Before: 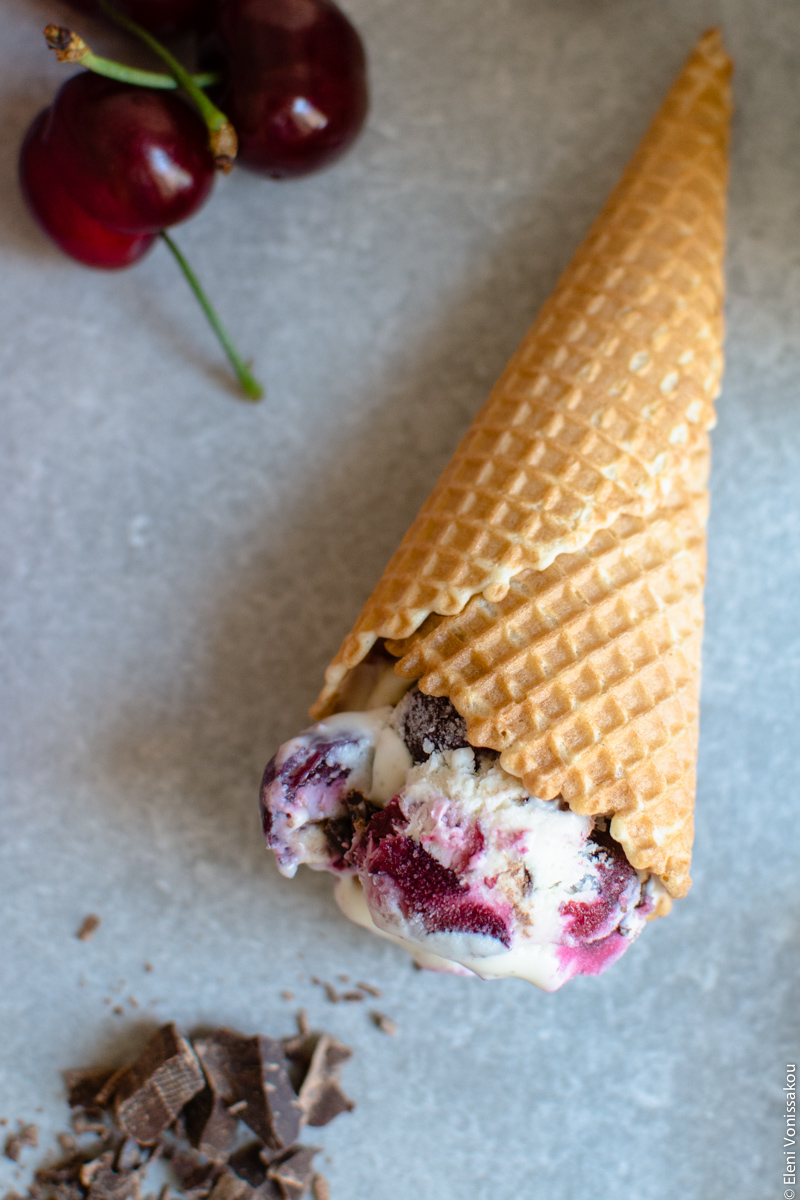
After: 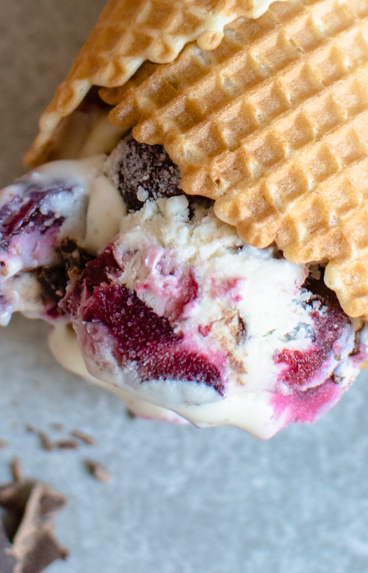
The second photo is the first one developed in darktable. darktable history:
crop: left 35.784%, top 46.044%, right 18.184%, bottom 6.2%
